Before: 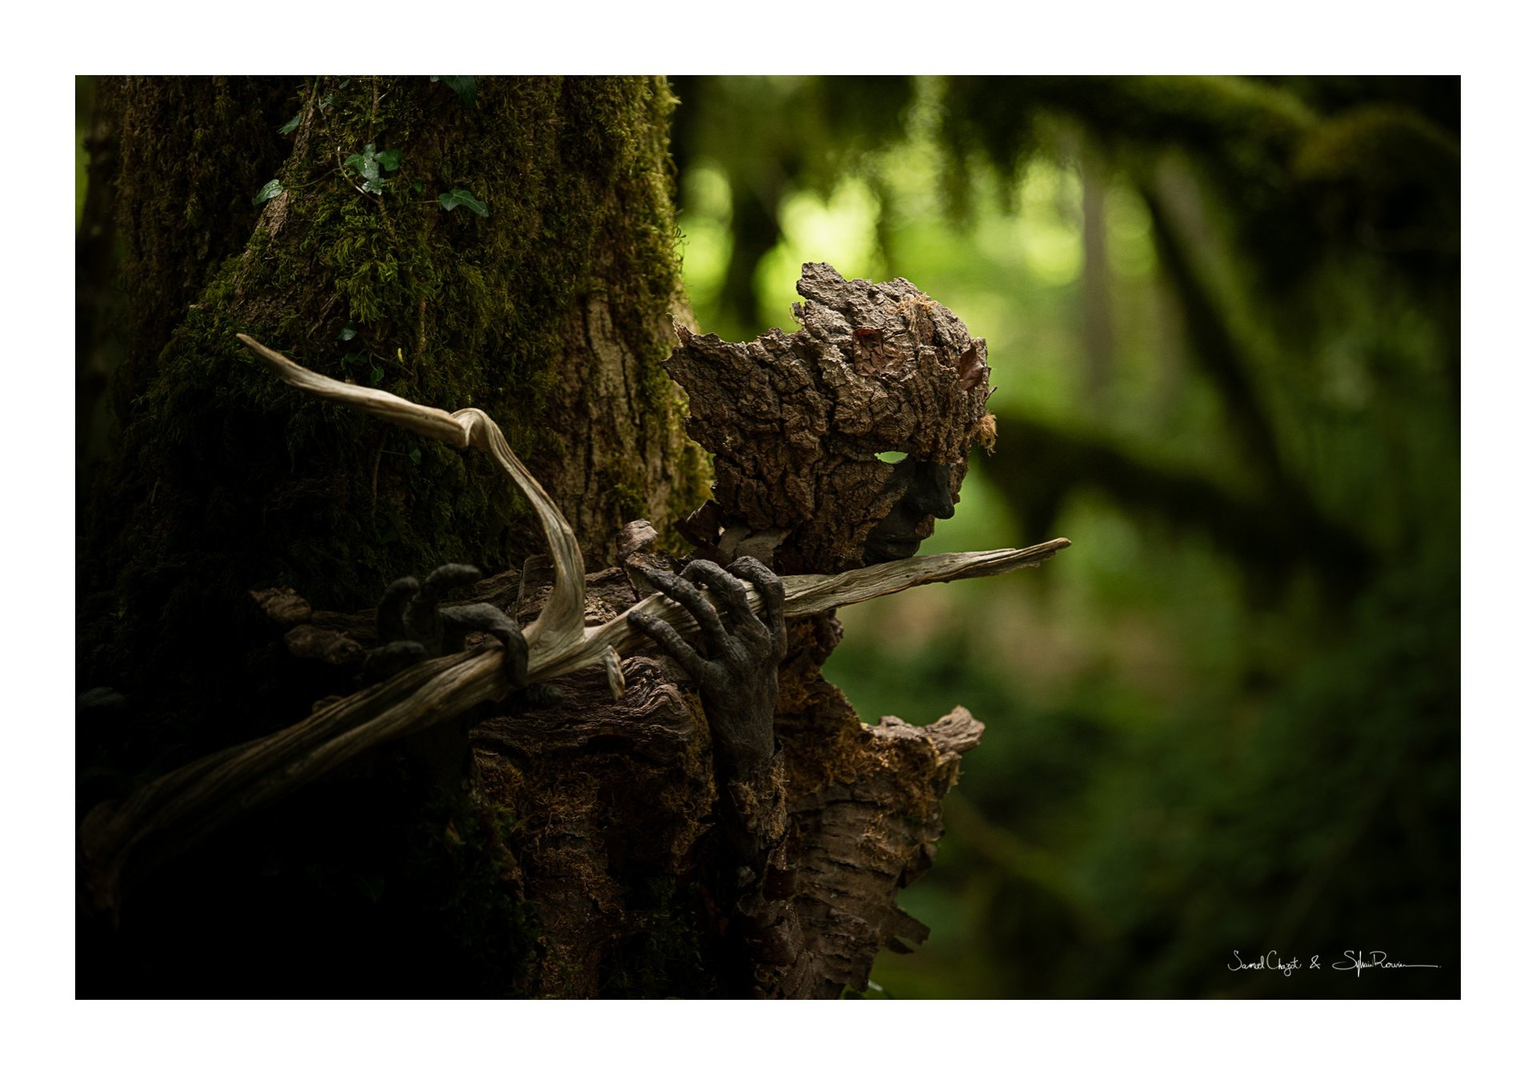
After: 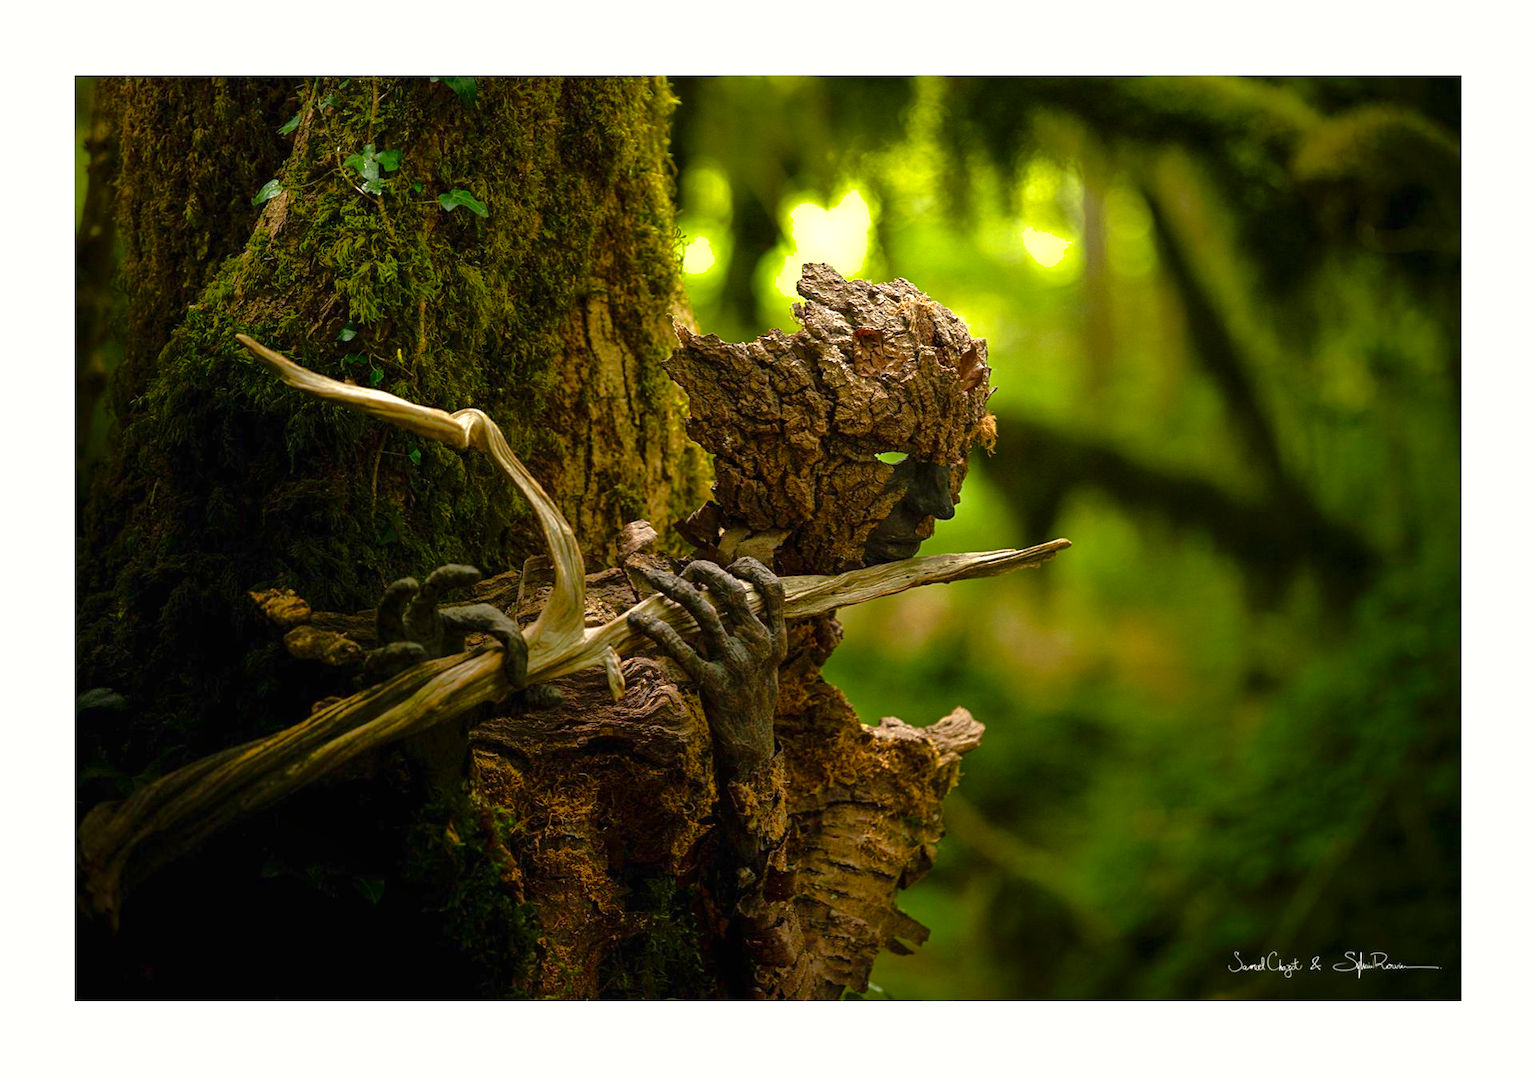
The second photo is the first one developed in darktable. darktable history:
crop and rotate: left 0.068%, bottom 0.014%
exposure: black level correction 0, exposure 0.701 EV, compensate highlight preservation false
shadows and highlights: on, module defaults
color balance rgb: highlights gain › chroma 1.021%, highlights gain › hue 69.49°, linear chroma grading › global chroma 15.034%, perceptual saturation grading › global saturation 20%, perceptual saturation grading › highlights -25.58%, perceptual saturation grading › shadows 25.462%, global vibrance 20%
